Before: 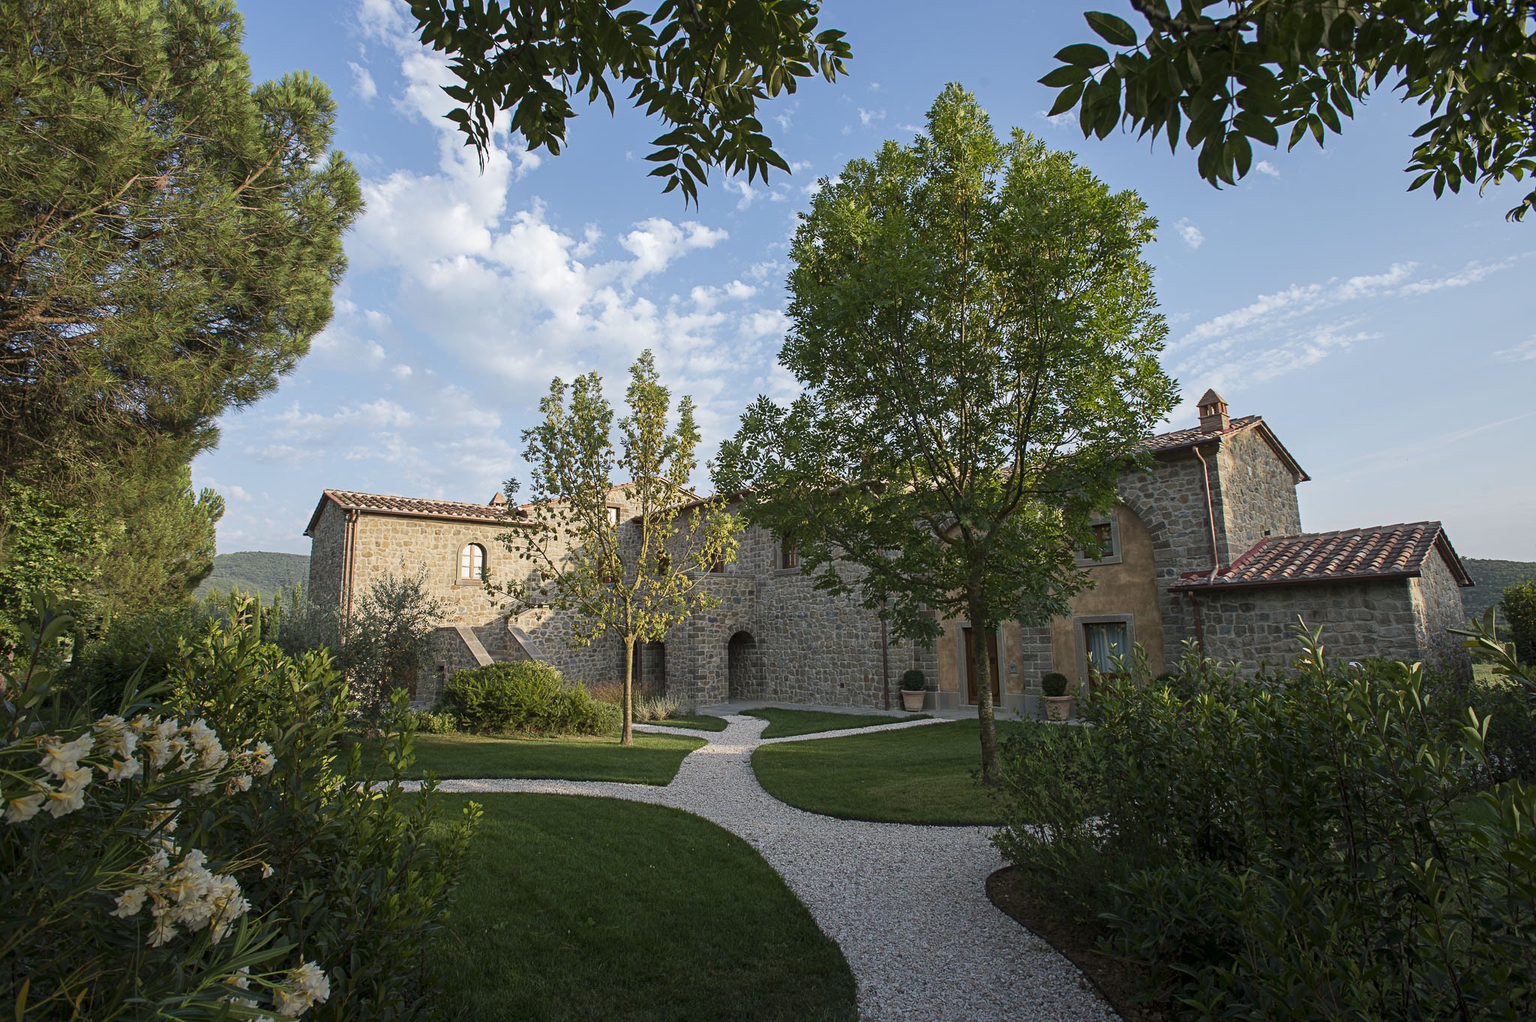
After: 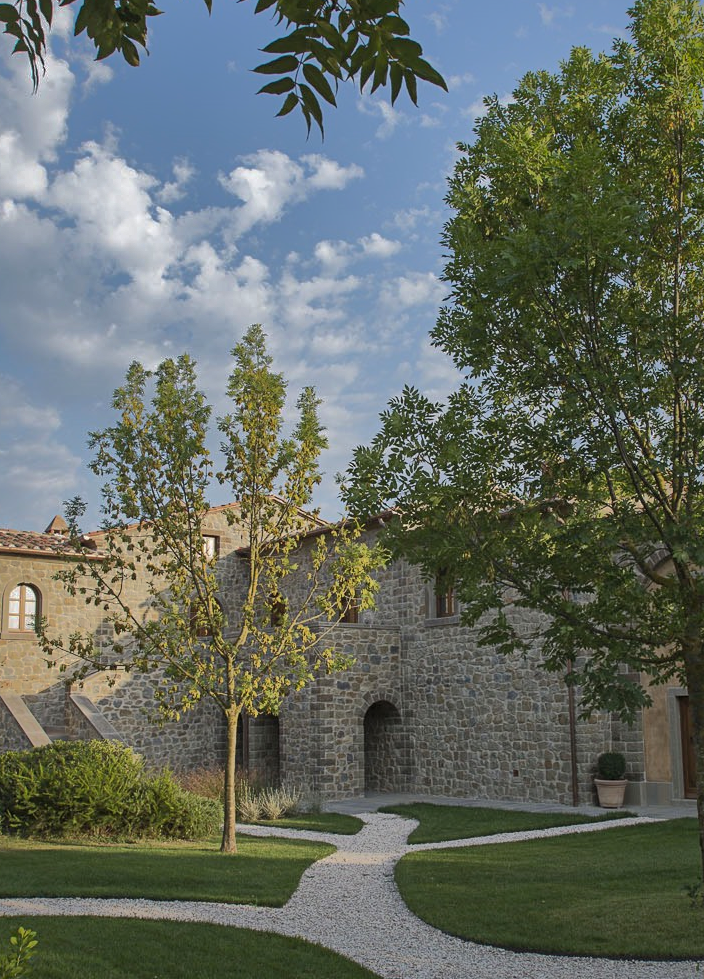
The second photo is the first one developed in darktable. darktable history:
shadows and highlights: shadows 37.96, highlights -76.05, highlights color adjustment 53.38%
crop and rotate: left 29.677%, top 10.387%, right 35.901%, bottom 17.767%
